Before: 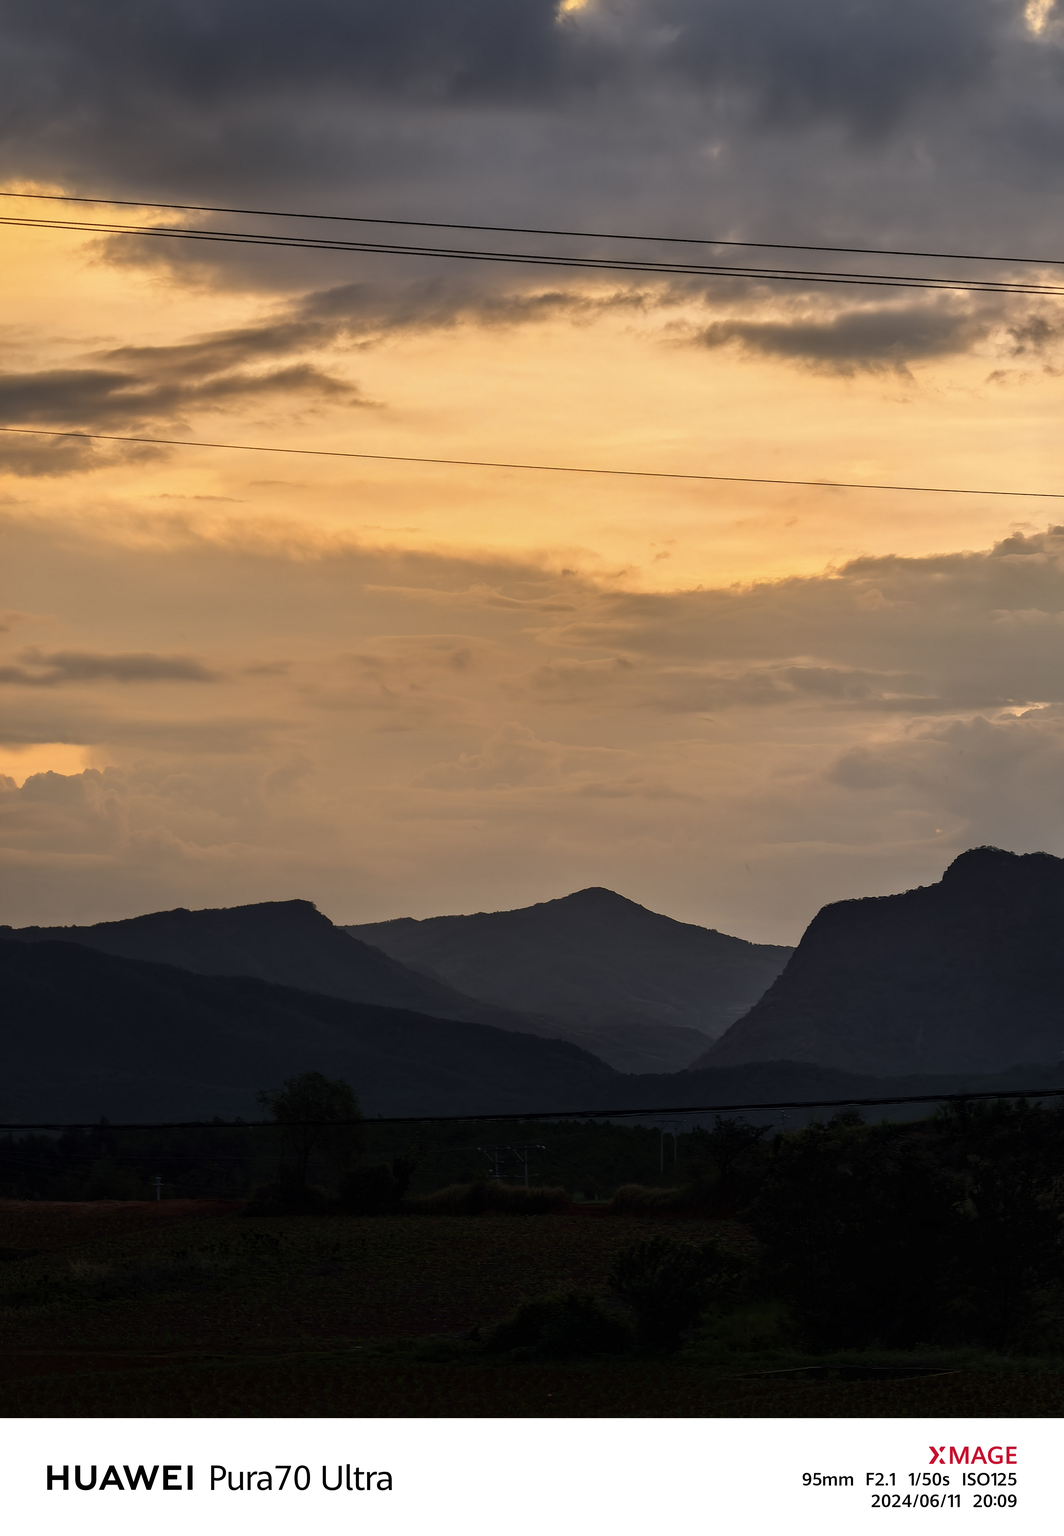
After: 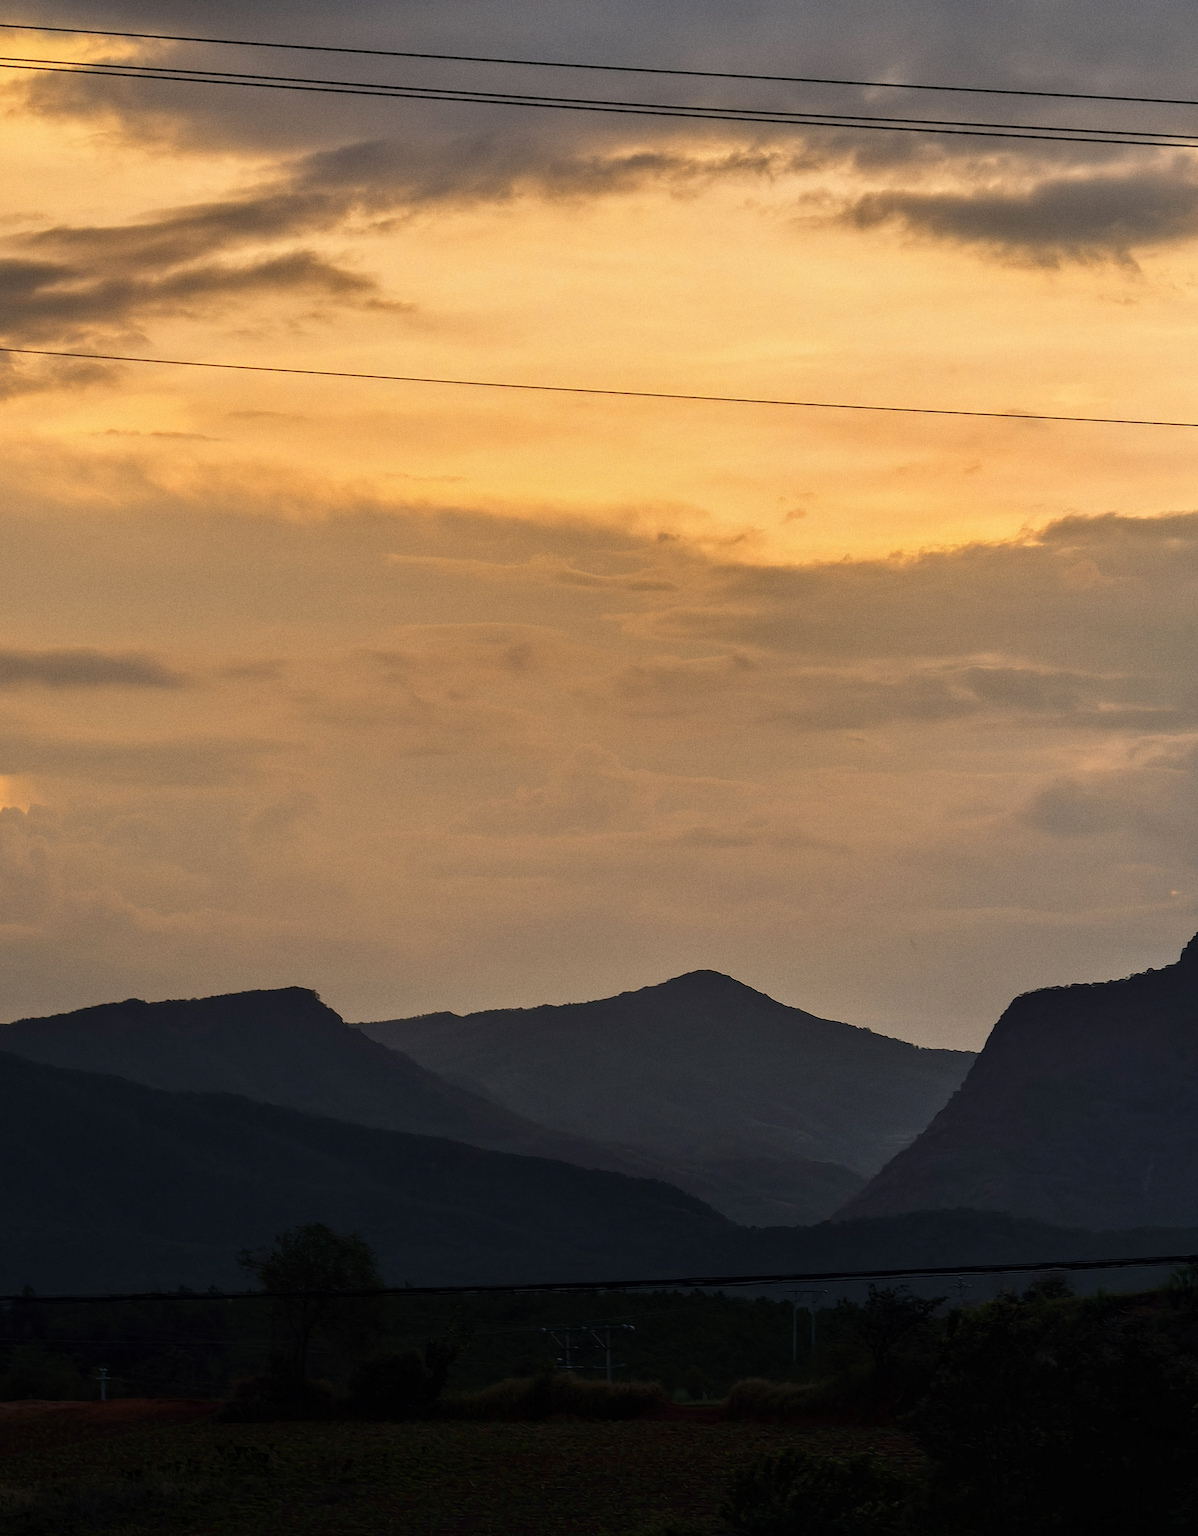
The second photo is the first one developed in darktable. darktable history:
white balance: red 0.978, blue 0.999
grain: coarseness 0.09 ISO
crop: left 7.856%, top 11.836%, right 10.12%, bottom 15.387%
